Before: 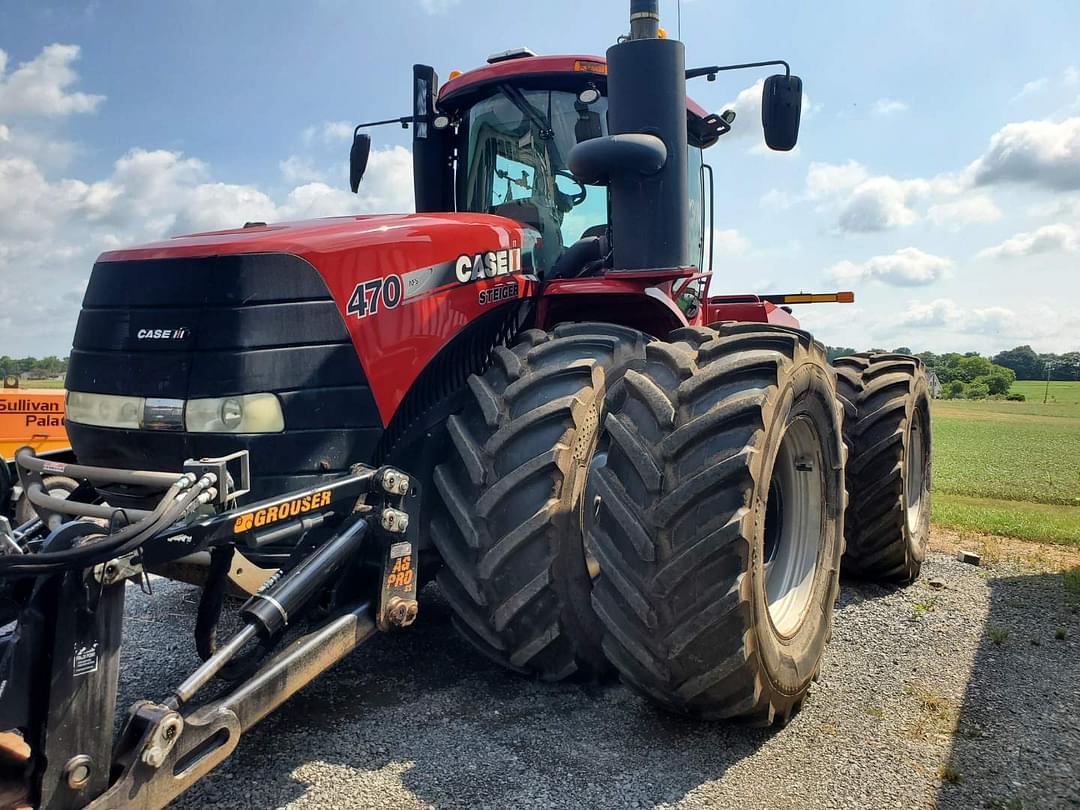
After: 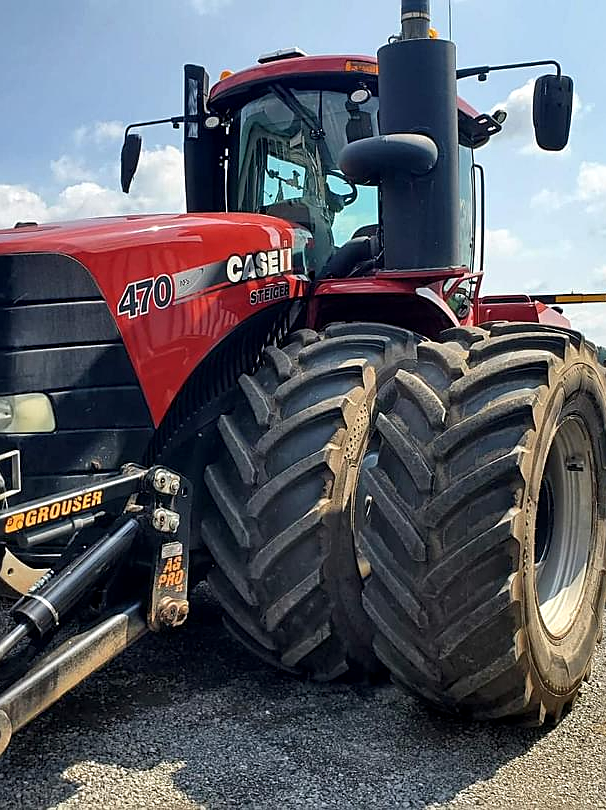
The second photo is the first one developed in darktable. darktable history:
local contrast: highlights 105%, shadows 101%, detail 119%, midtone range 0.2
sharpen: on, module defaults
crop: left 21.279%, right 22.606%
